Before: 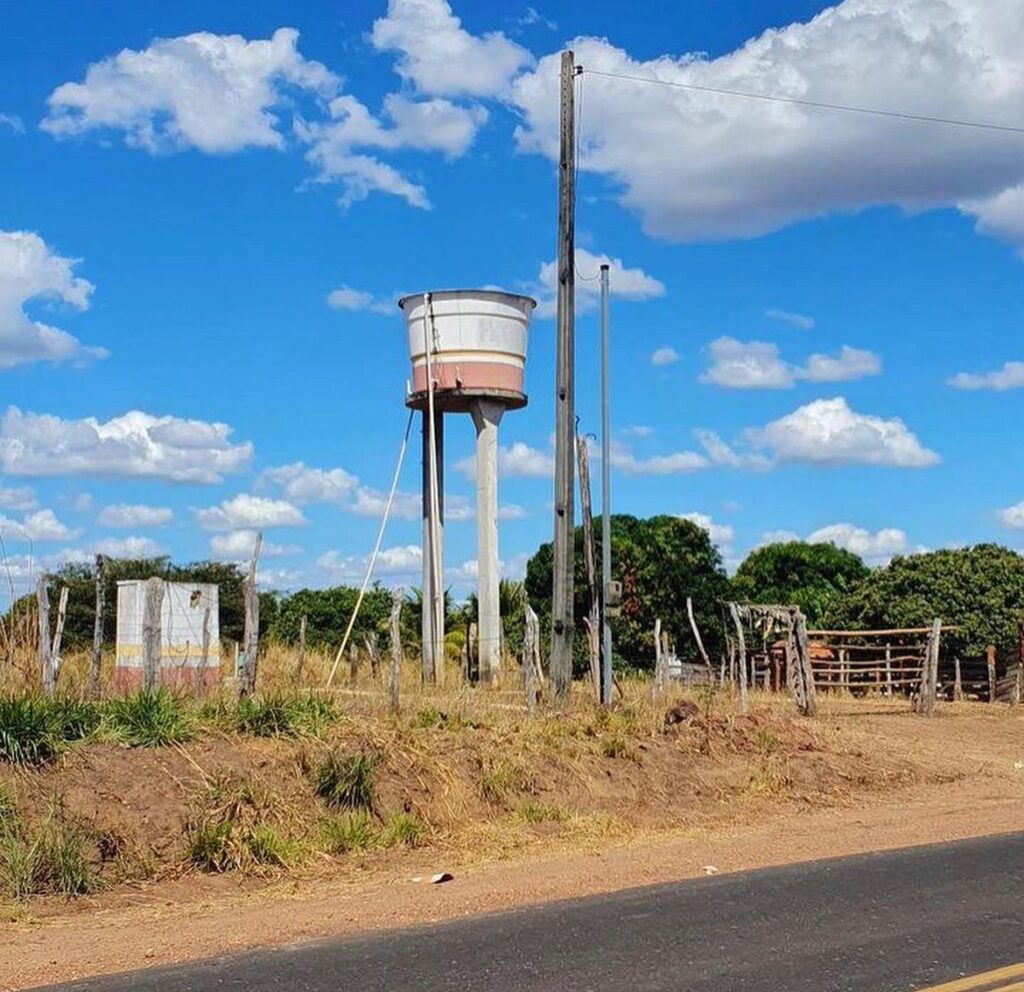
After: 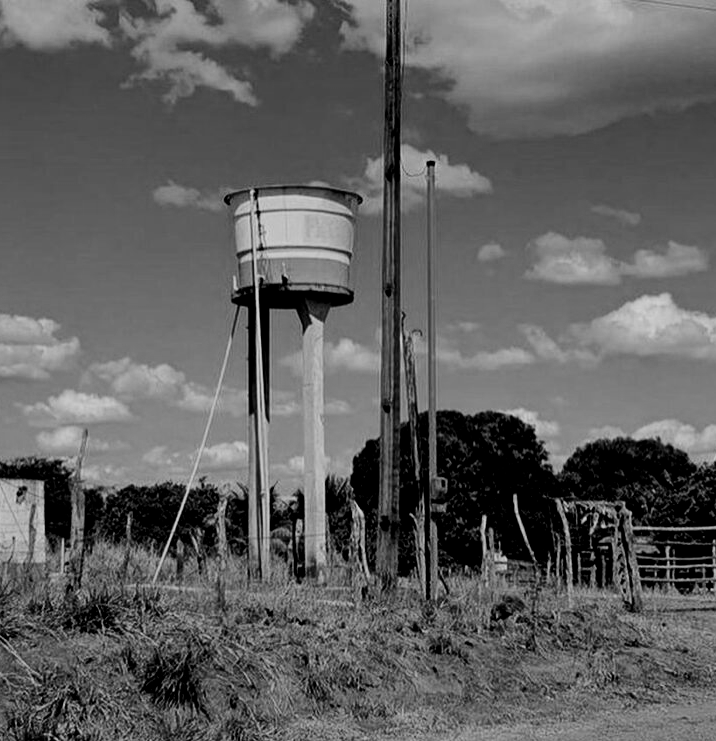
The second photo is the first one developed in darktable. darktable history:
monochrome: on, module defaults
contrast brightness saturation: contrast -0.03, brightness -0.59, saturation -1
crop and rotate: left 17.046%, top 10.659%, right 12.989%, bottom 14.553%
exposure: exposure 0.236 EV, compensate highlight preservation false
rgb levels: levels [[0.029, 0.461, 0.922], [0, 0.5, 1], [0, 0.5, 1]]
filmic rgb: black relative exposure -5 EV, hardness 2.88, contrast 1.3, highlights saturation mix -30%
